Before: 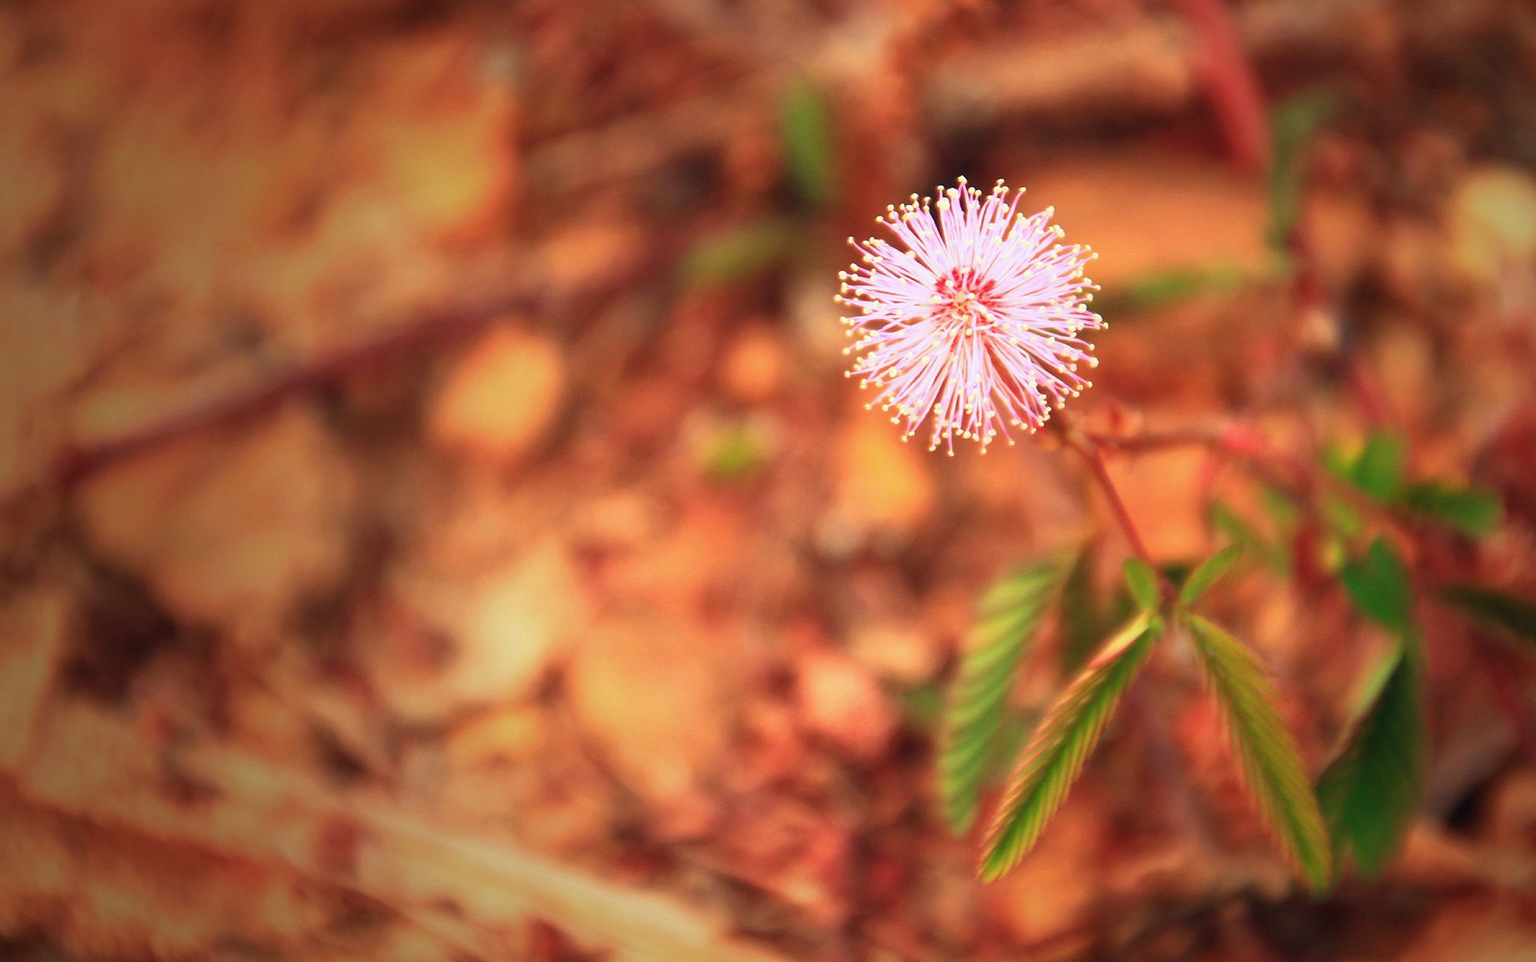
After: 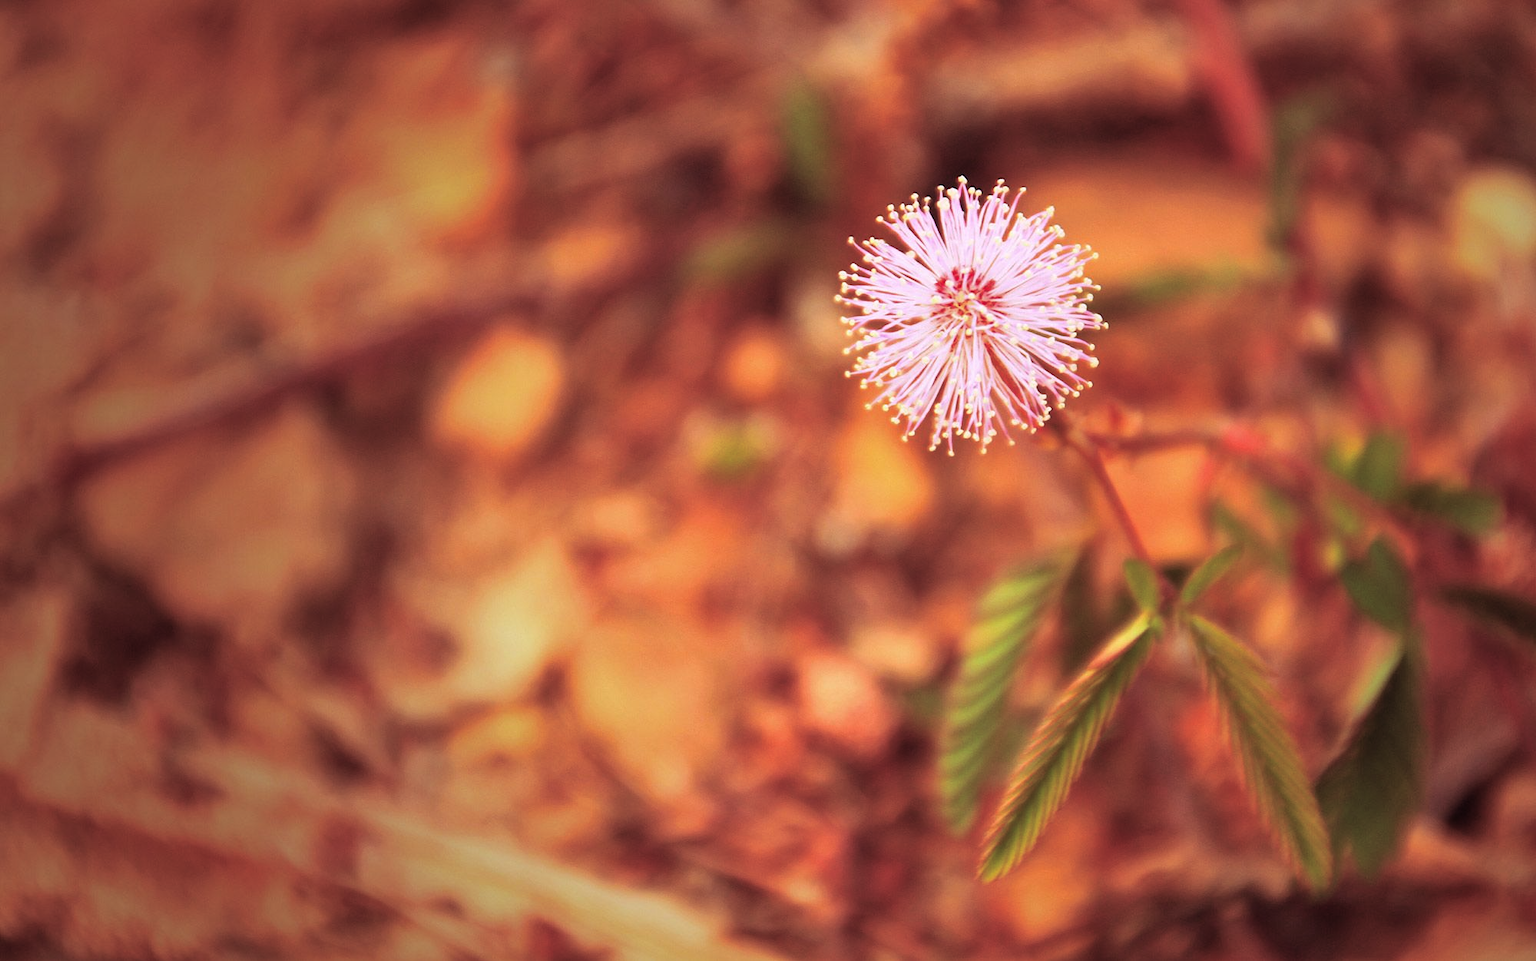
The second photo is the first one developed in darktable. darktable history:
split-toning: highlights › hue 298.8°, highlights › saturation 0.73, compress 41.76%
shadows and highlights: low approximation 0.01, soften with gaussian
